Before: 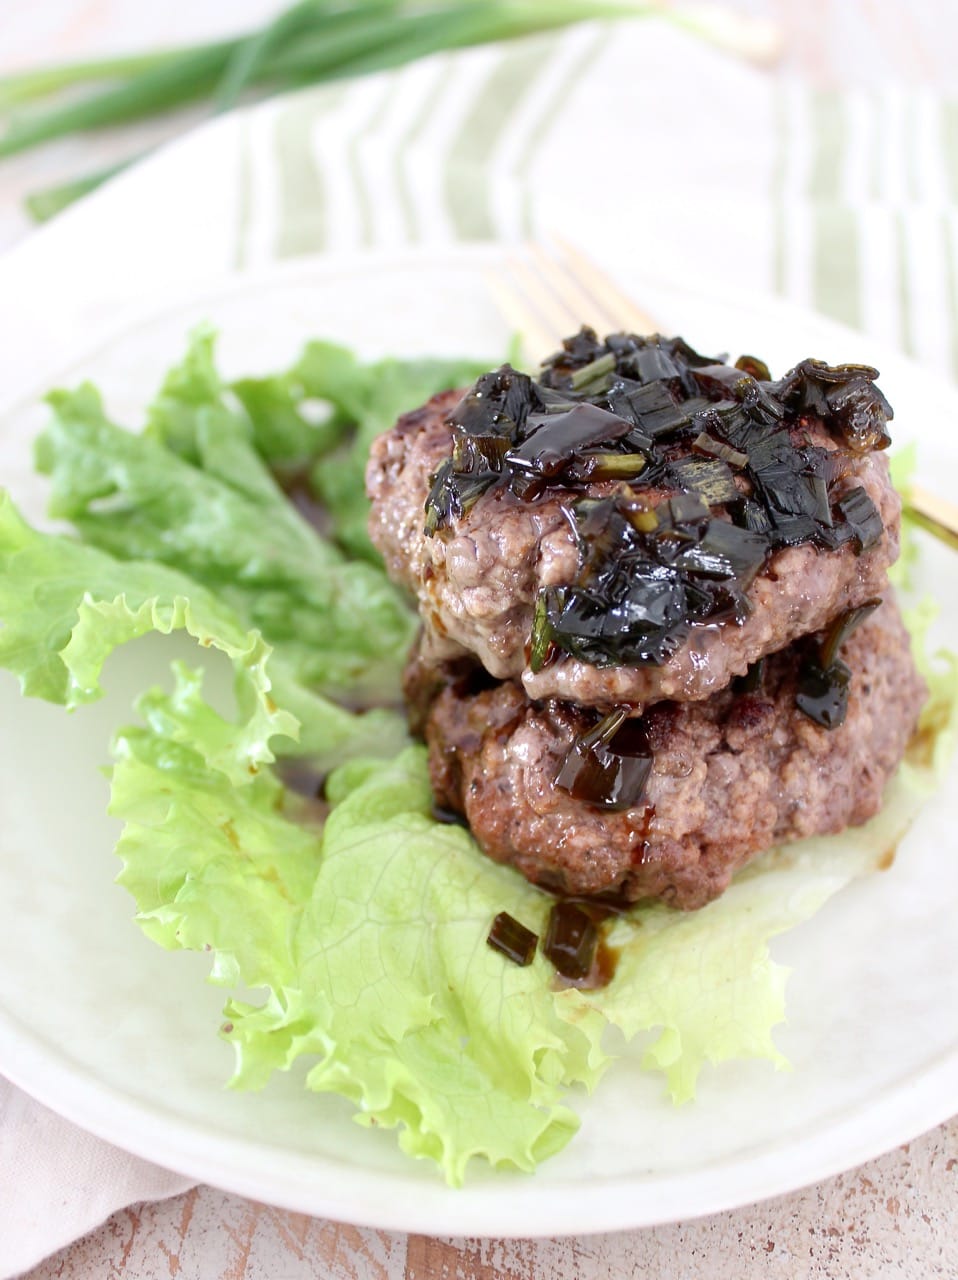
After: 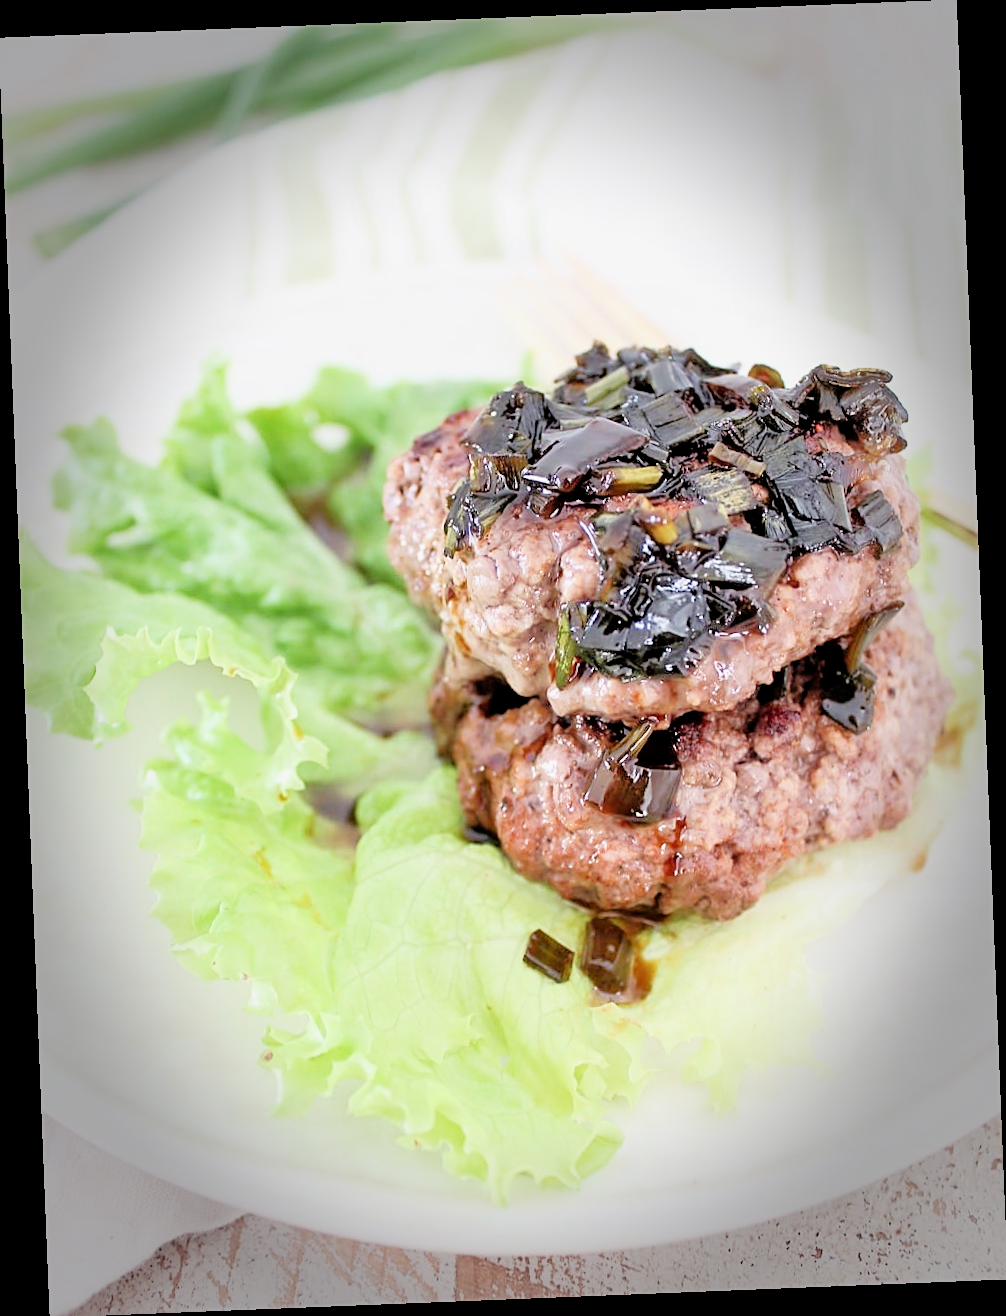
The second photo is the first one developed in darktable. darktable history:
filmic rgb: black relative exposure -5 EV, hardness 2.88, contrast 1.3
crop and rotate: left 0.126%
rotate and perspective: rotation -2.29°, automatic cropping off
vignetting: fall-off start 66.7%, fall-off radius 39.74%, brightness -0.576, saturation -0.258, automatic ratio true, width/height ratio 0.671, dithering 16-bit output
sharpen: on, module defaults
exposure: black level correction 0, exposure 0.7 EV, compensate exposure bias true, compensate highlight preservation false
tone equalizer: -7 EV 0.15 EV, -6 EV 0.6 EV, -5 EV 1.15 EV, -4 EV 1.33 EV, -3 EV 1.15 EV, -2 EV 0.6 EV, -1 EV 0.15 EV, mask exposure compensation -0.5 EV
